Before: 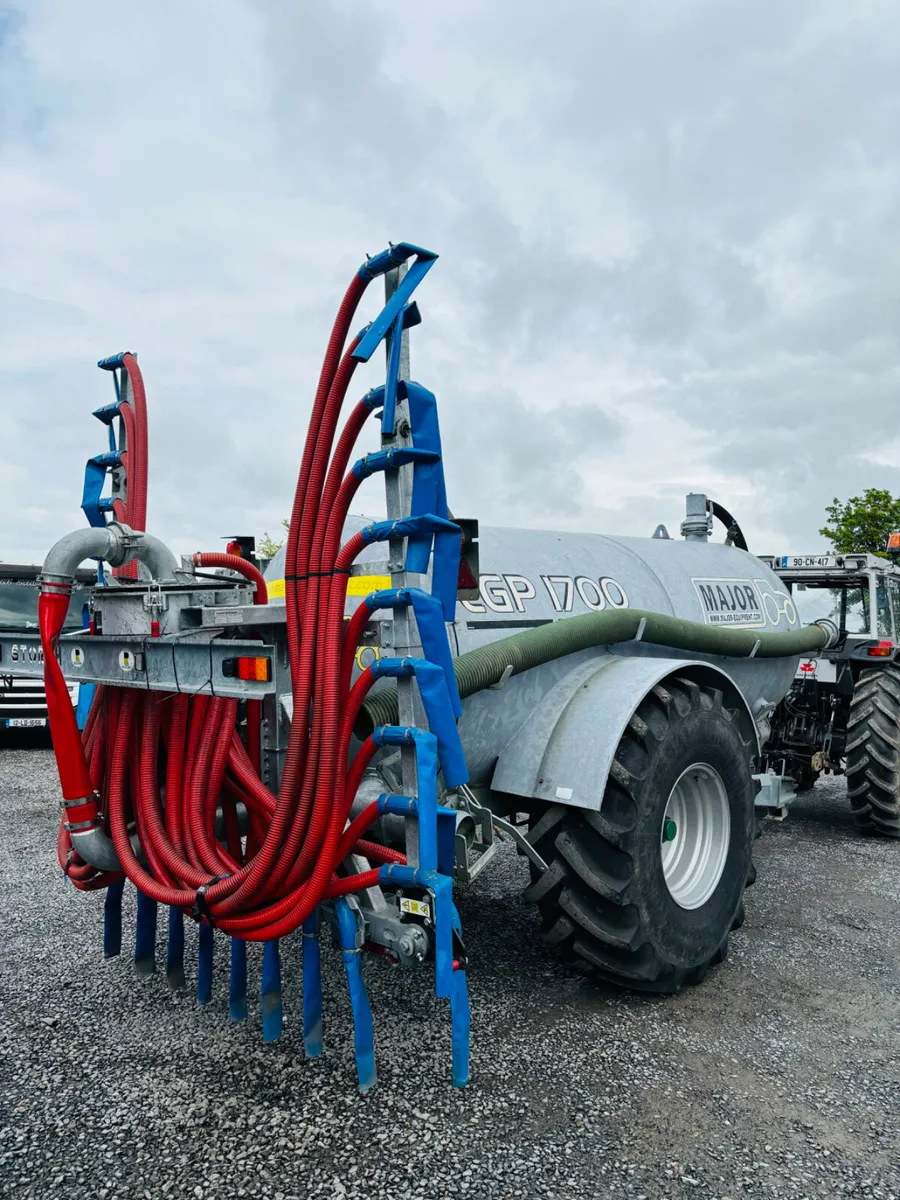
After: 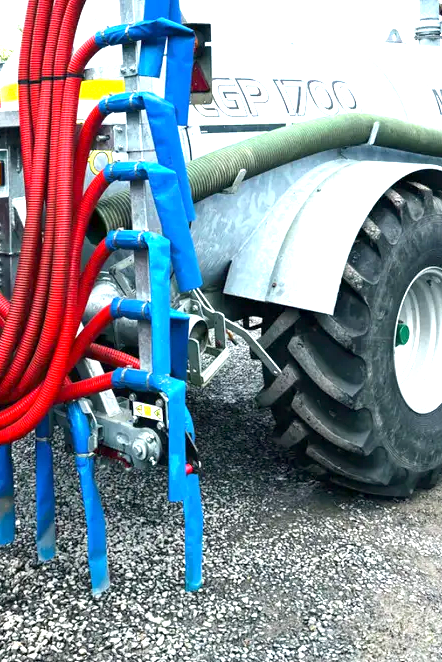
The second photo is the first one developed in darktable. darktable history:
exposure: black level correction 0.001, exposure 1.819 EV, compensate highlight preservation false
crop: left 29.756%, top 41.344%, right 21.049%, bottom 3.476%
